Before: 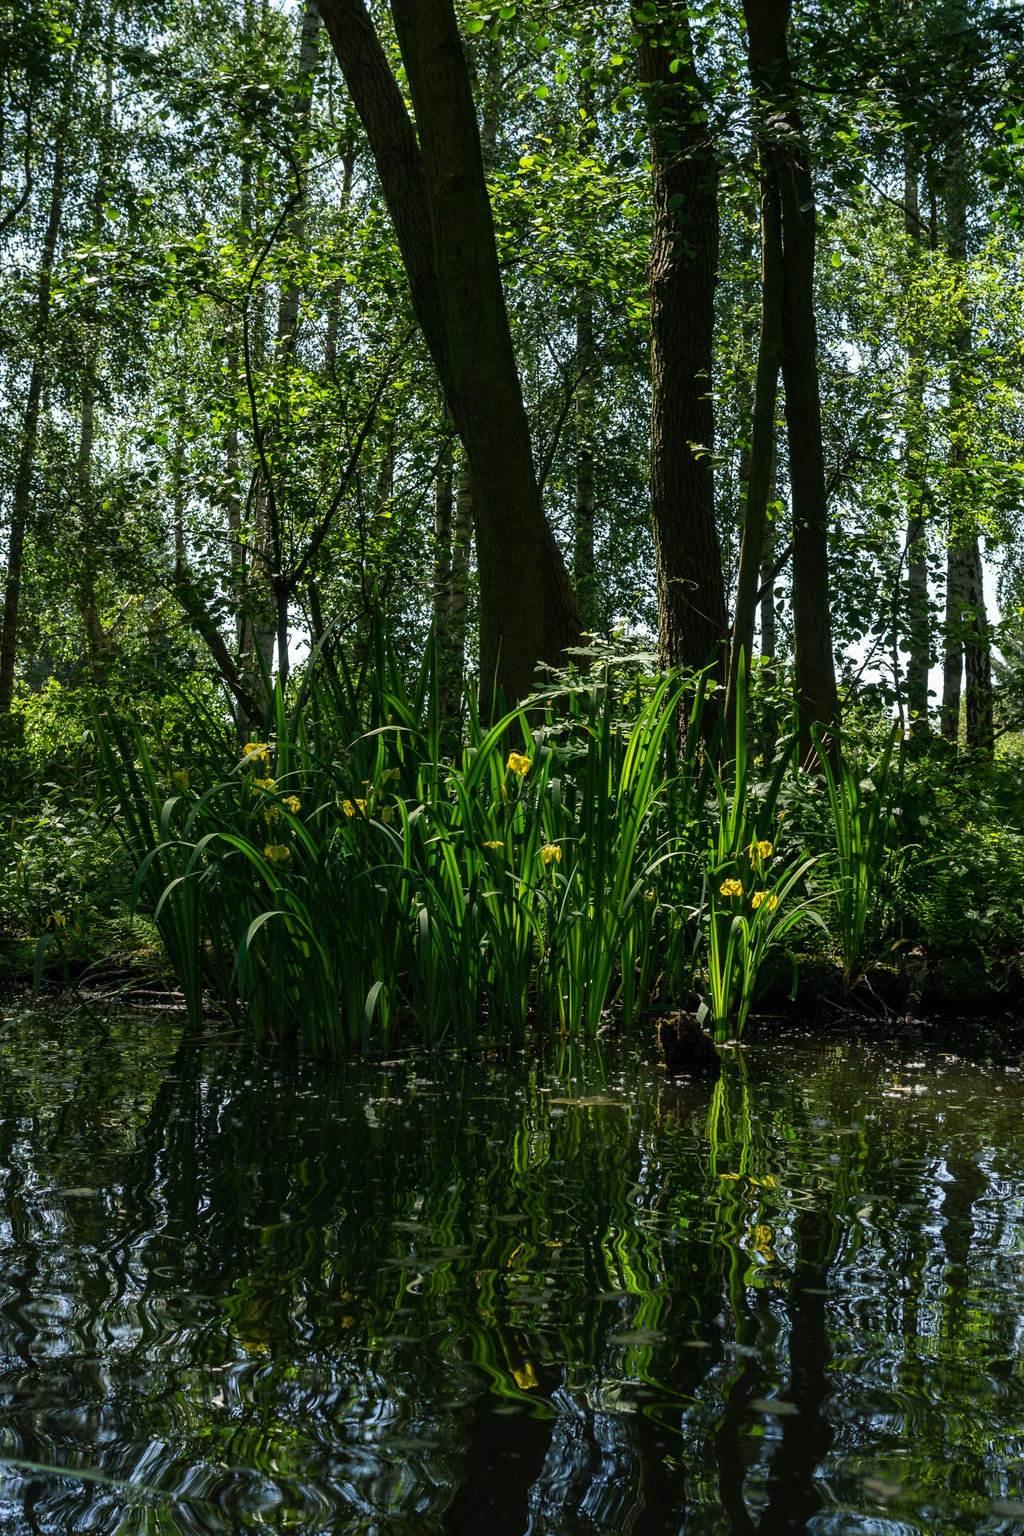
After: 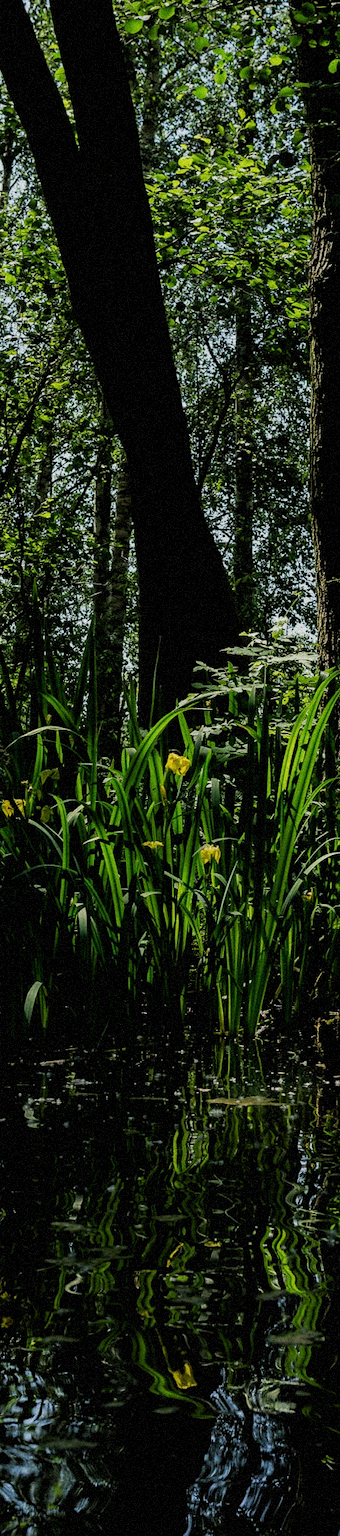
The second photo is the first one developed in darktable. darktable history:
crop: left 33.36%, right 33.36%
tone equalizer: on, module defaults
grain: coarseness 9.38 ISO, strength 34.99%, mid-tones bias 0%
filmic rgb: black relative exposure -4.88 EV, hardness 2.82
